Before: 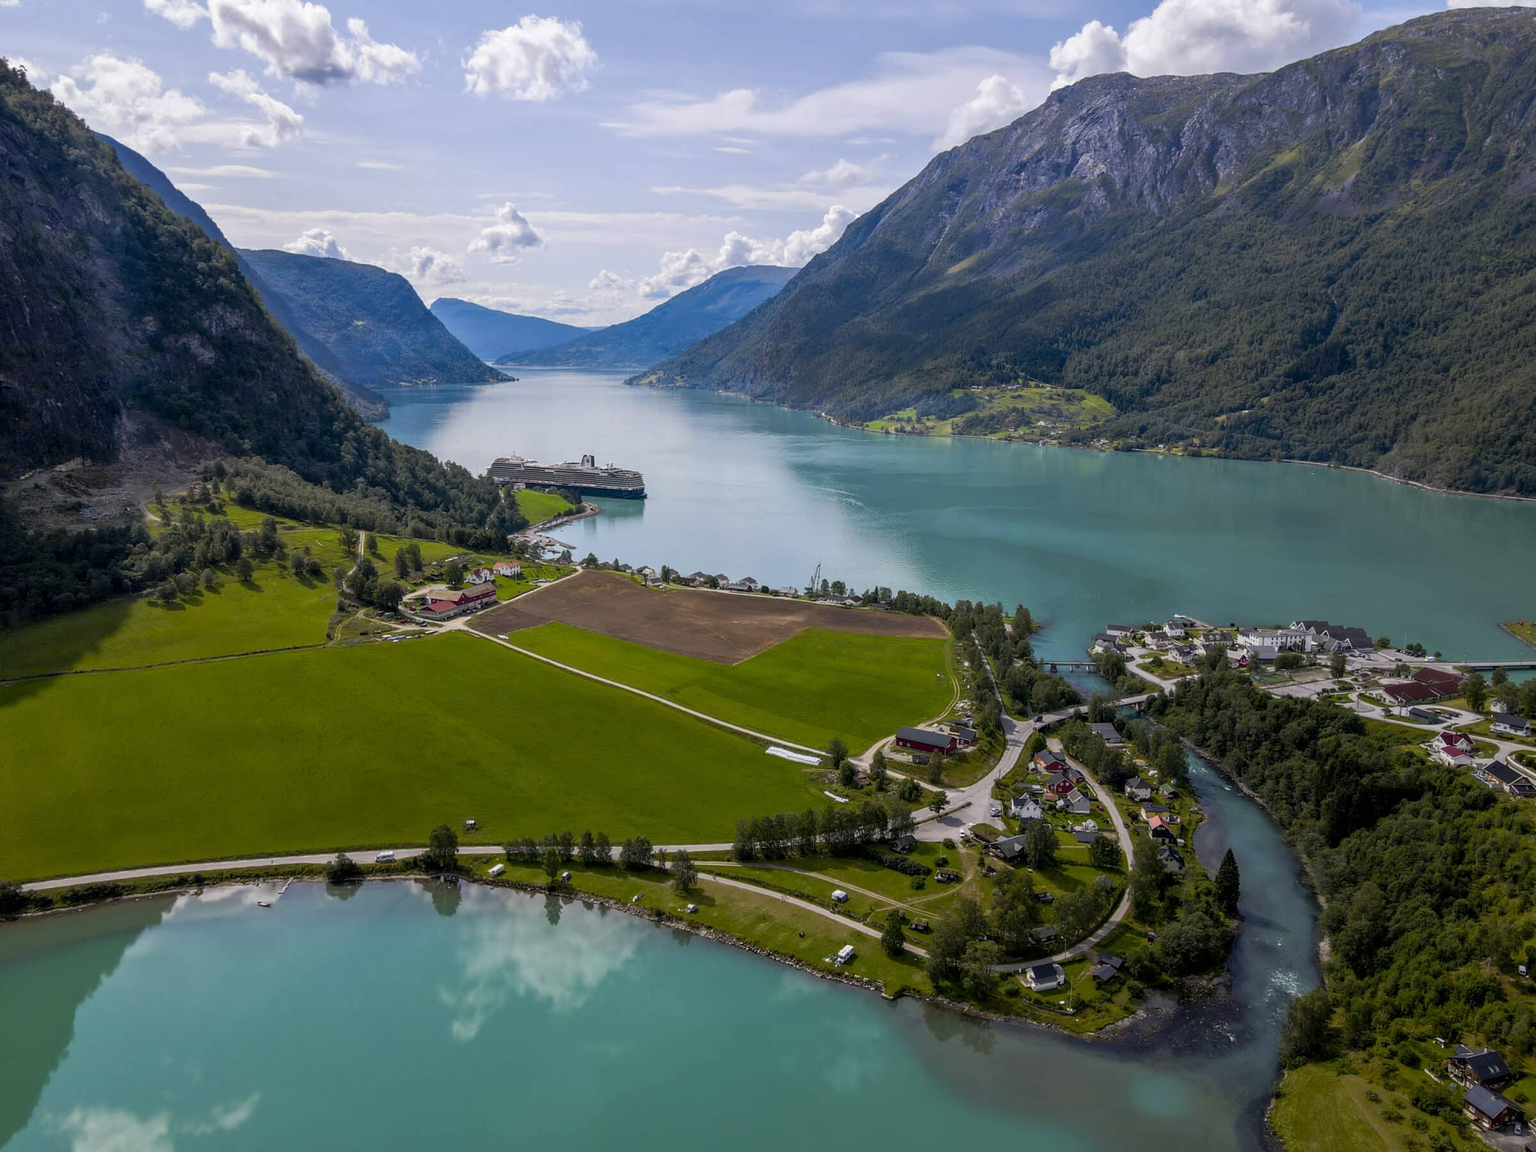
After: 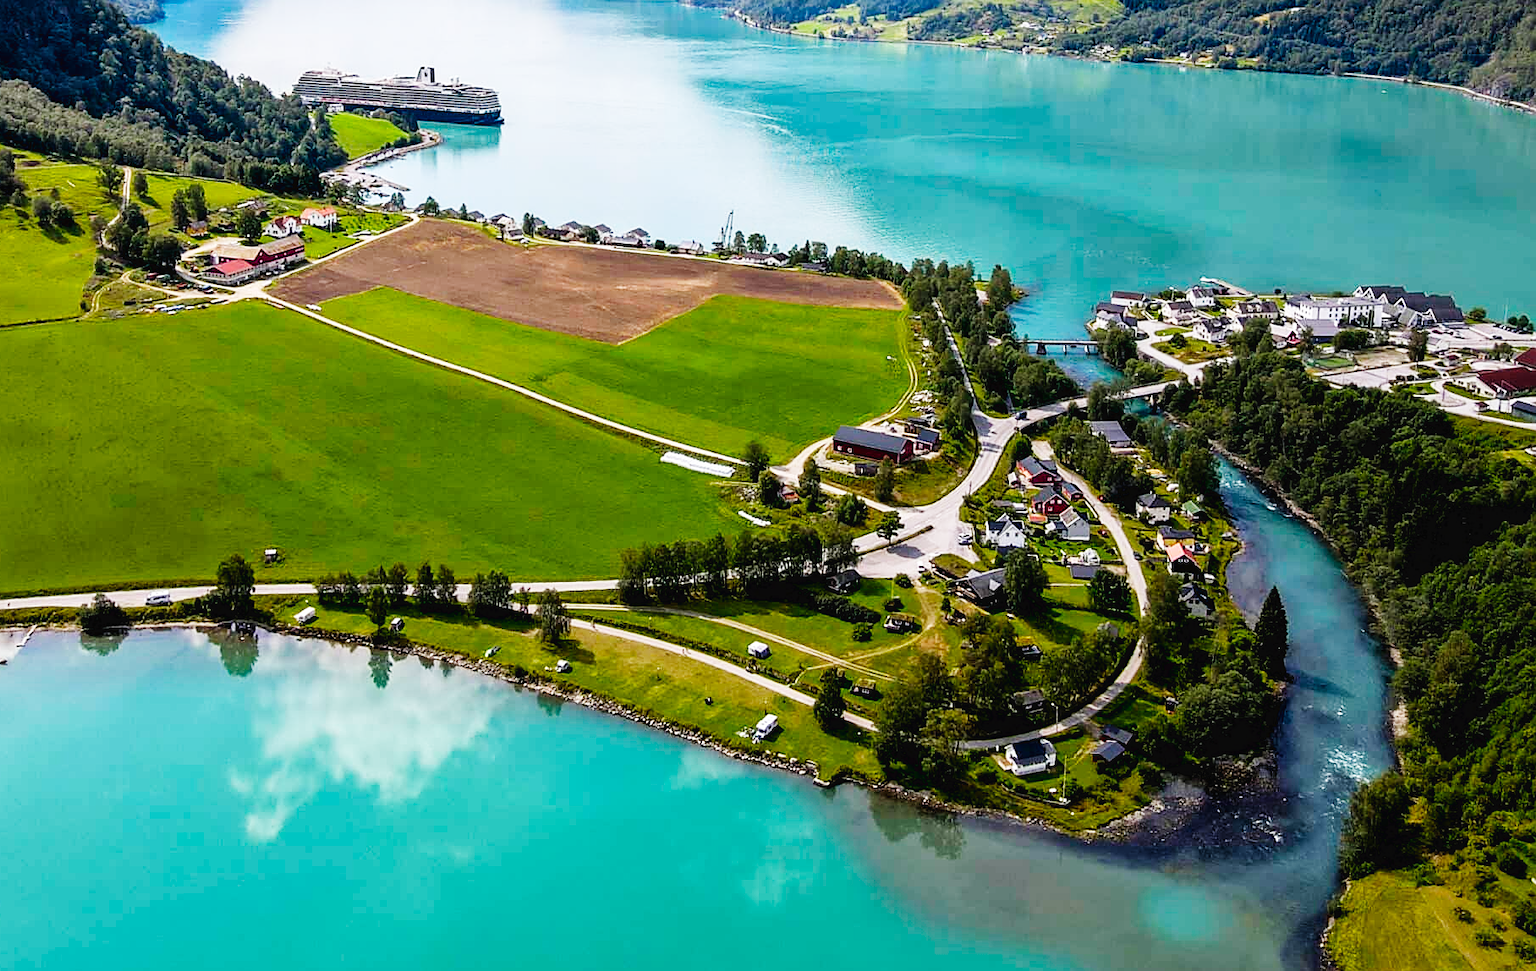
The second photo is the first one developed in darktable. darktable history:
crop and rotate: left 17.299%, top 35.115%, right 7.015%, bottom 1.024%
sharpen: on, module defaults
base curve: curves: ch0 [(0, 0.003) (0.001, 0.002) (0.006, 0.004) (0.02, 0.022) (0.048, 0.086) (0.094, 0.234) (0.162, 0.431) (0.258, 0.629) (0.385, 0.8) (0.548, 0.918) (0.751, 0.988) (1, 1)], preserve colors none
